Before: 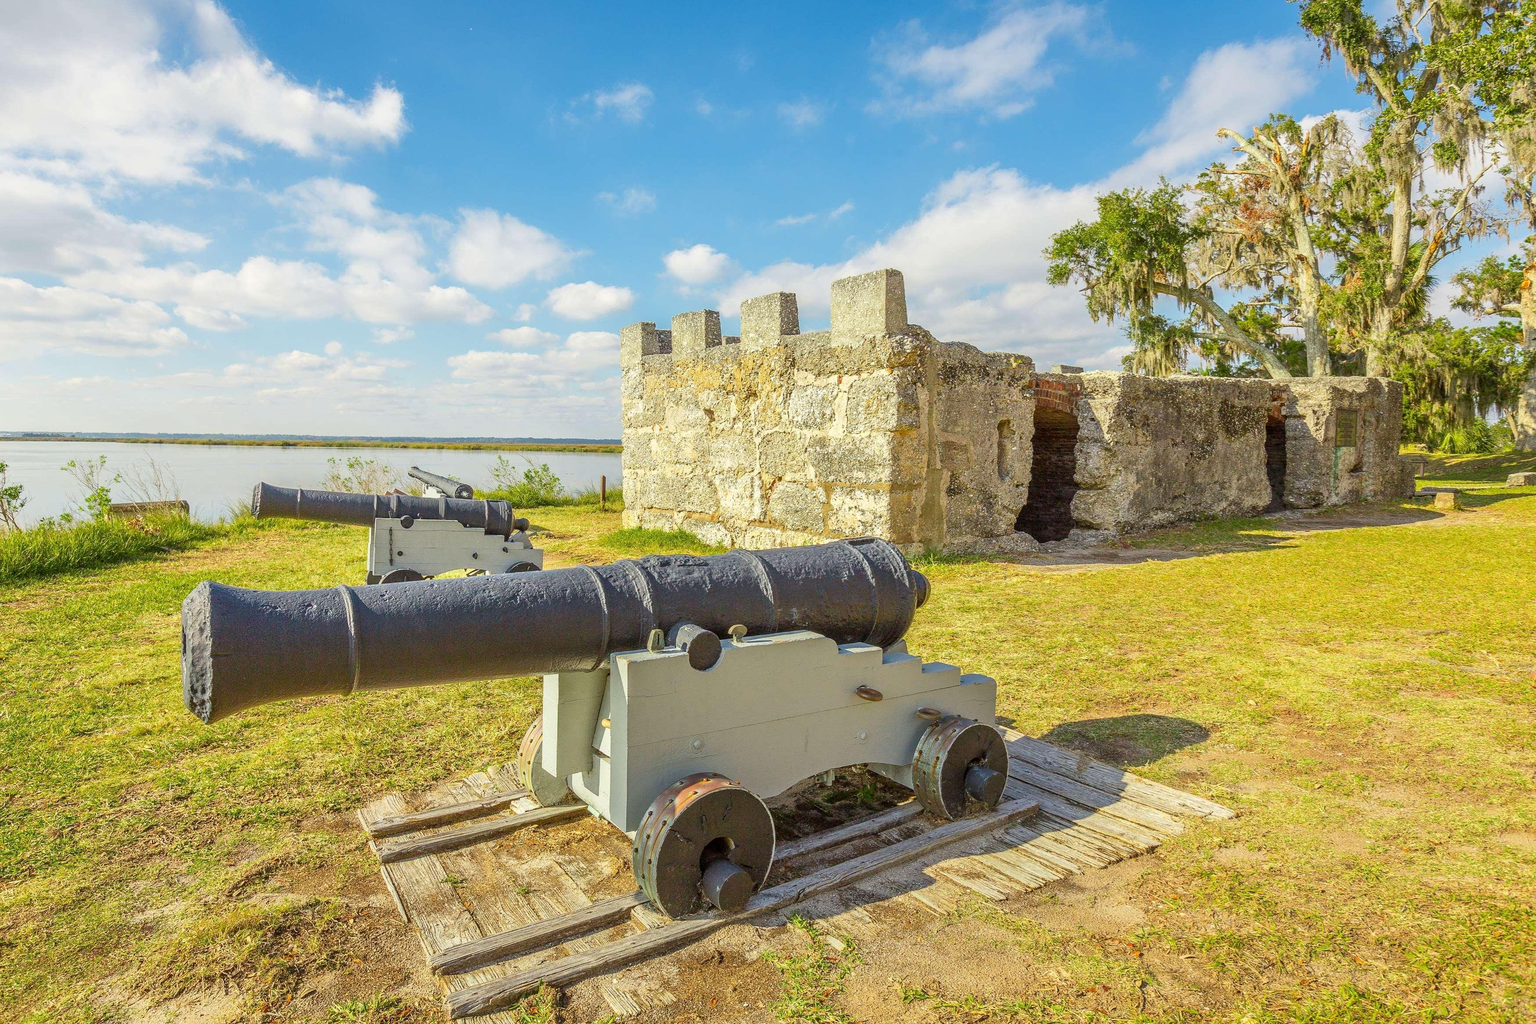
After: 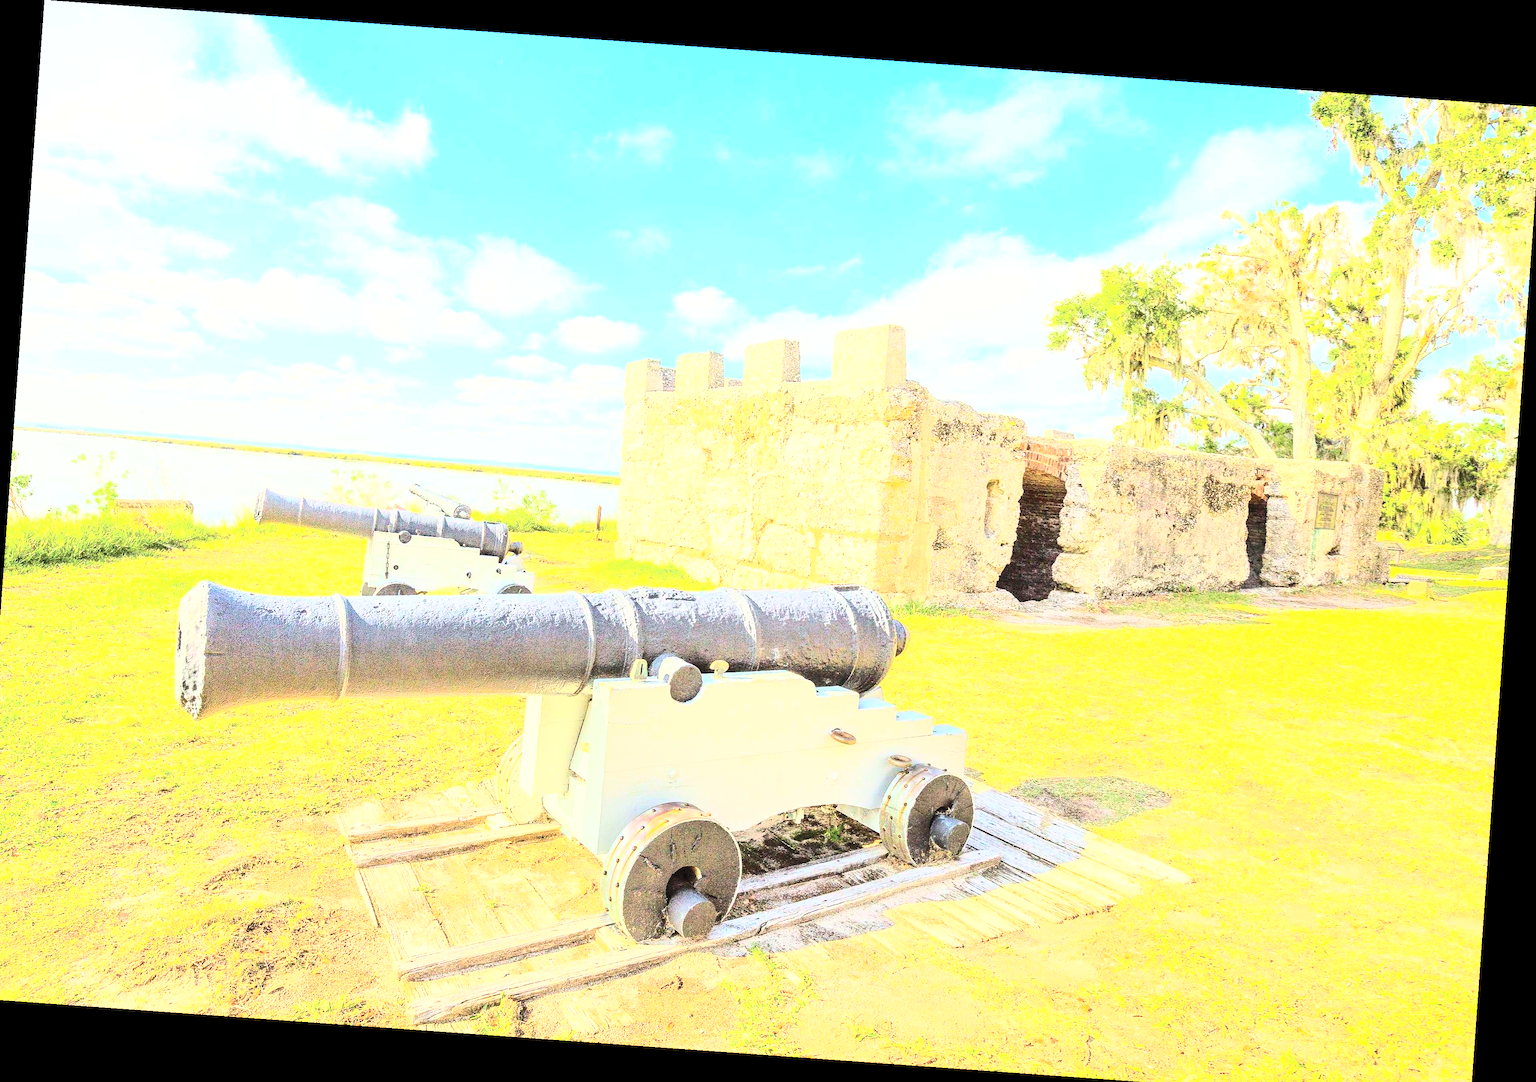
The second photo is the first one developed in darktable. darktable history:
rotate and perspective: rotation 4.1°, automatic cropping off
exposure: exposure 0.935 EV, compensate highlight preservation false
contrast brightness saturation: contrast 0.39, brightness 0.53
base curve: curves: ch0 [(0, 0) (0.028, 0.03) (0.121, 0.232) (0.46, 0.748) (0.859, 0.968) (1, 1)]
crop: left 1.743%, right 0.268%, bottom 2.011%
